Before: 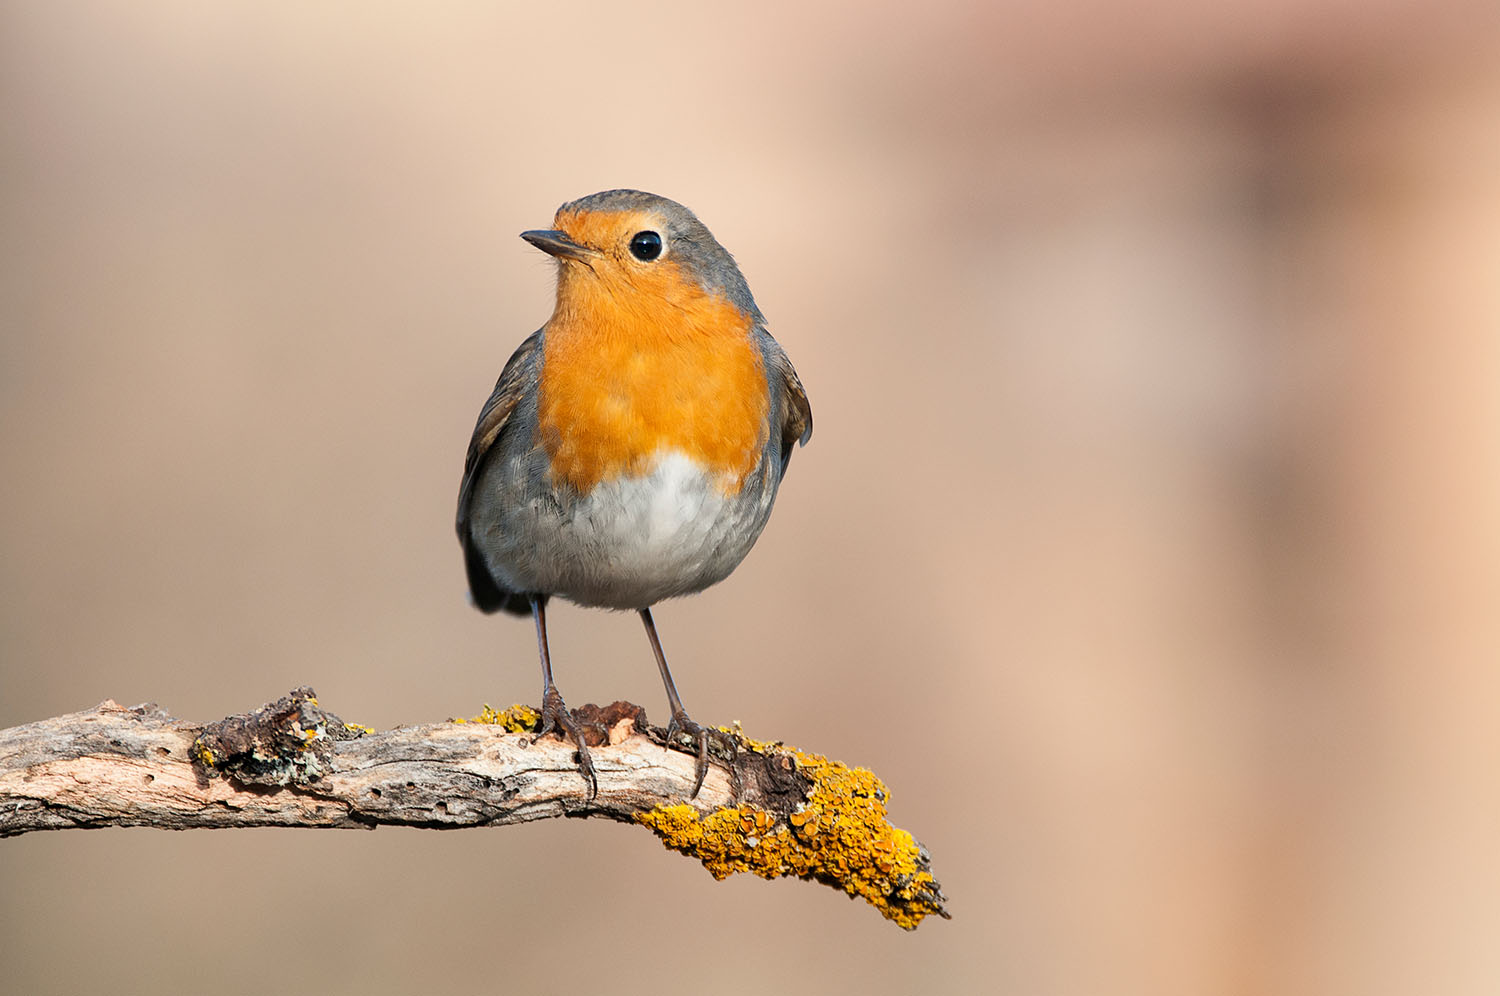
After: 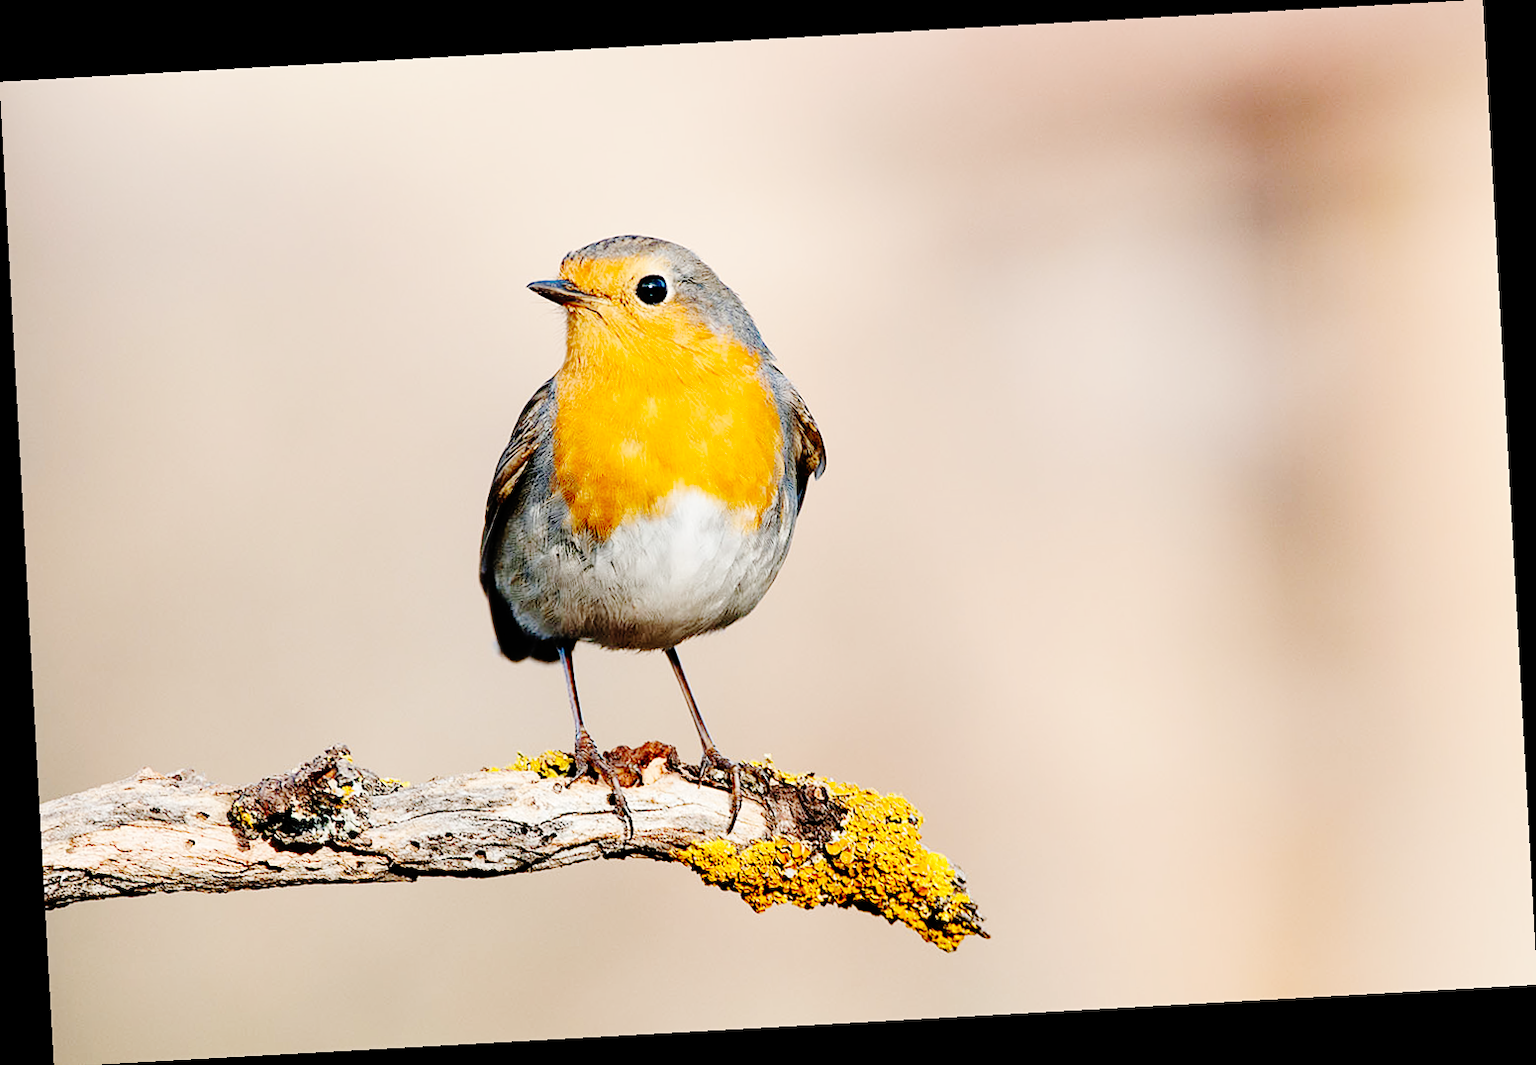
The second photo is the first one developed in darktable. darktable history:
rotate and perspective: rotation -3.18°, automatic cropping off
base curve: curves: ch0 [(0, 0) (0.036, 0.01) (0.123, 0.254) (0.258, 0.504) (0.507, 0.748) (1, 1)], preserve colors none
sharpen: amount 0.2
